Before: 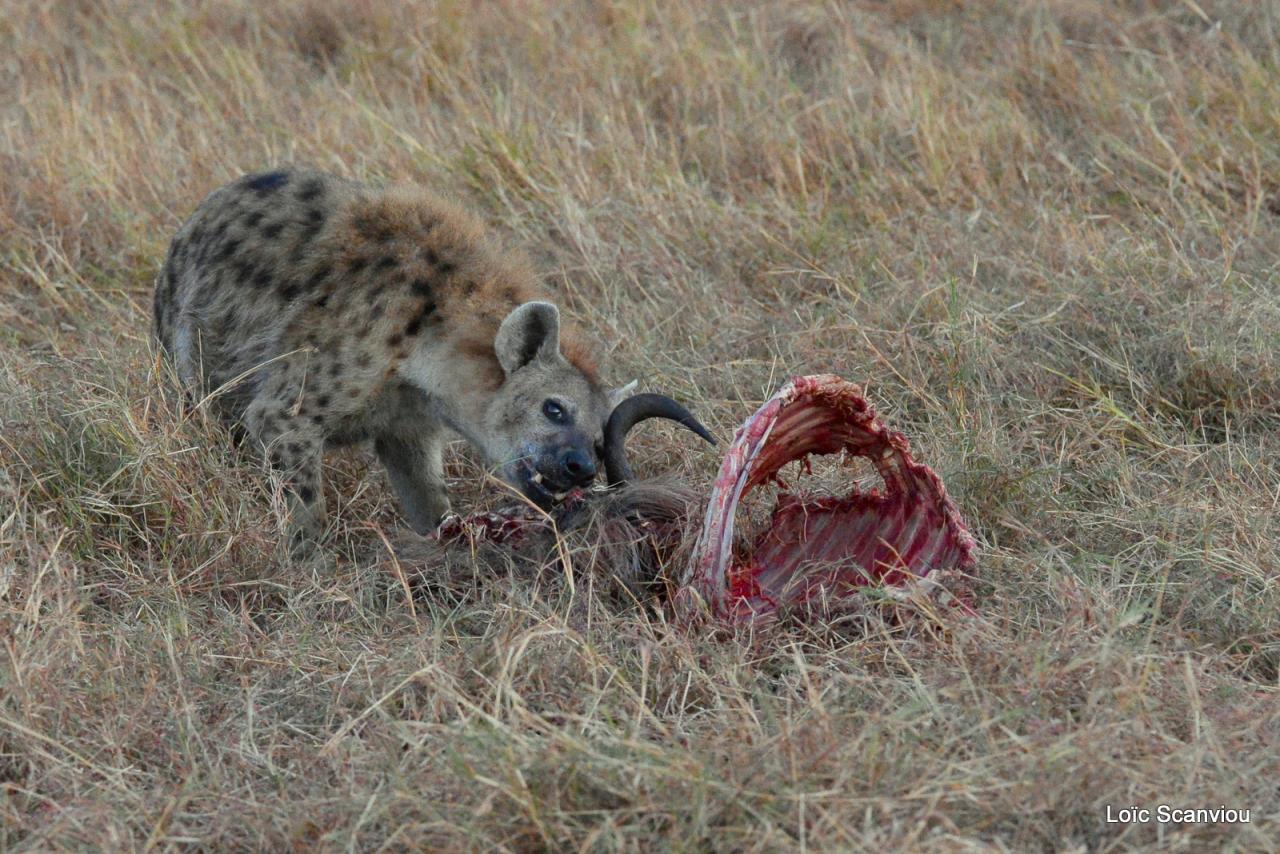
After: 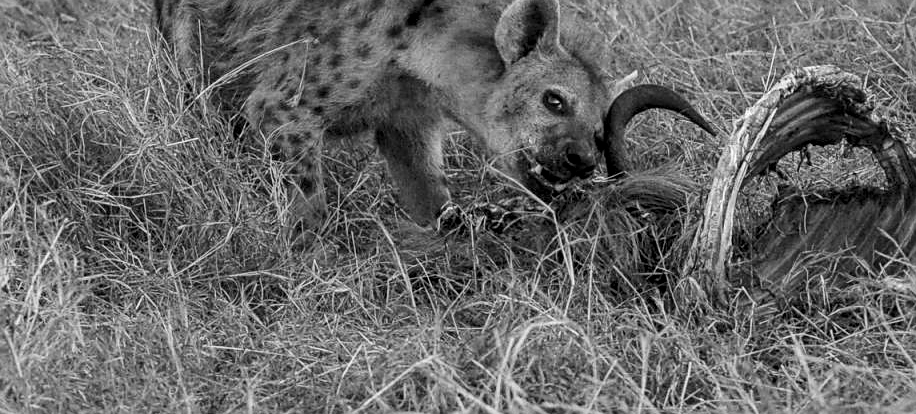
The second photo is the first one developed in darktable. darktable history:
shadows and highlights: shadows 43.76, white point adjustment -1.31, soften with gaussian
local contrast: on, module defaults
crop: top 36.268%, right 28.409%, bottom 15.182%
sharpen: on, module defaults
tone equalizer: -8 EV -0.001 EV, -7 EV 0.002 EV, -6 EV -0.005 EV, -5 EV -0.01 EV, -4 EV -0.061 EV, -3 EV -0.198 EV, -2 EV -0.252 EV, -1 EV 0.106 EV, +0 EV 0.318 EV
color zones: curves: ch0 [(0, 0.613) (0.01, 0.613) (0.245, 0.448) (0.498, 0.529) (0.642, 0.665) (0.879, 0.777) (0.99, 0.613)]; ch1 [(0, 0) (0.143, 0) (0.286, 0) (0.429, 0) (0.571, 0) (0.714, 0) (0.857, 0)]
tone curve: curves: ch0 [(0, 0) (0.004, 0.002) (0.02, 0.013) (0.218, 0.218) (0.664, 0.718) (0.832, 0.873) (1, 1)], color space Lab, linked channels, preserve colors none
